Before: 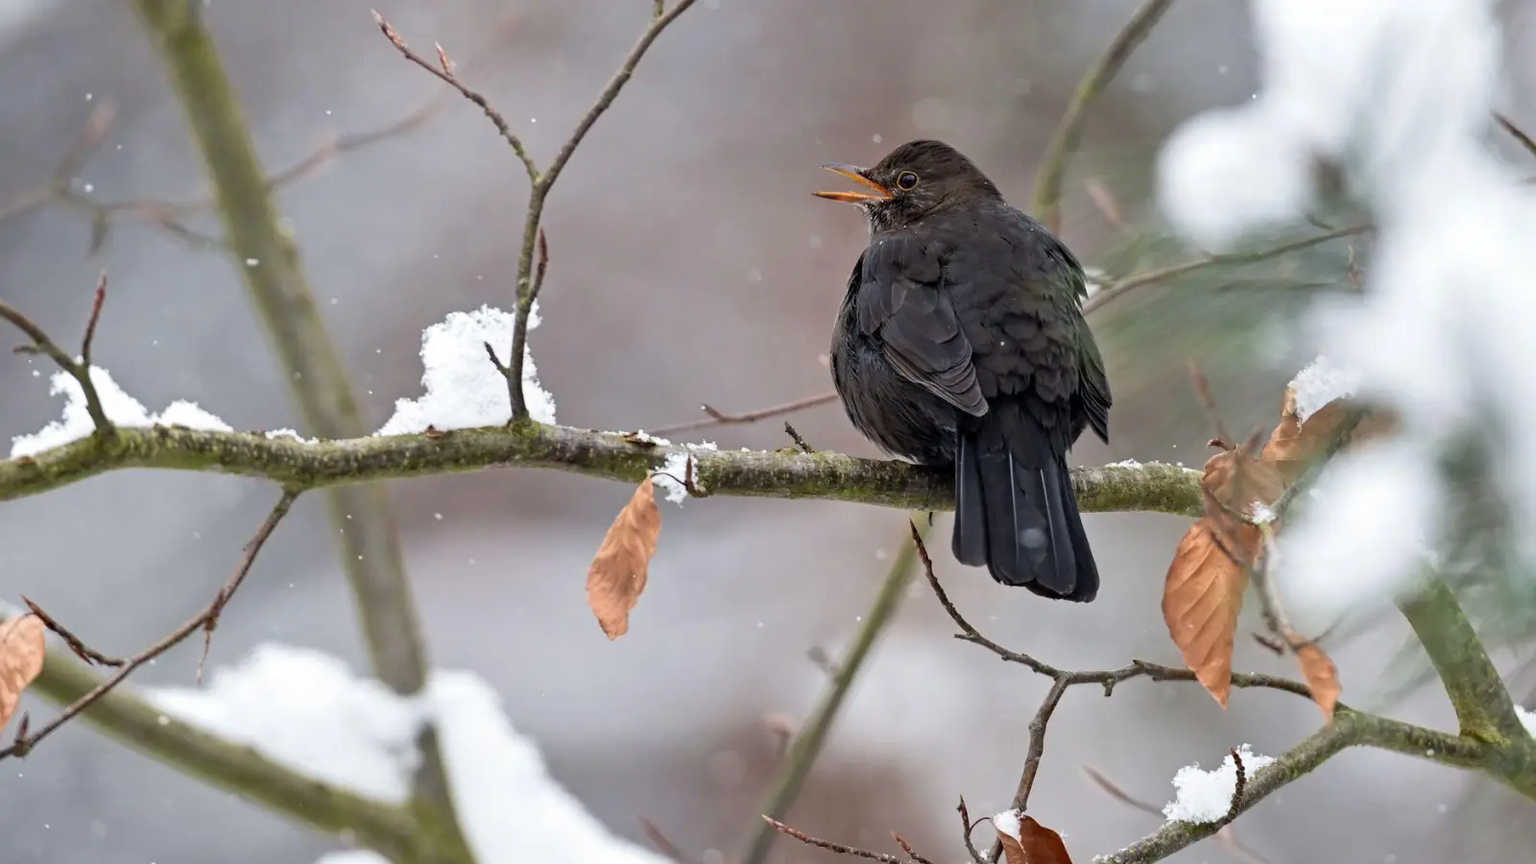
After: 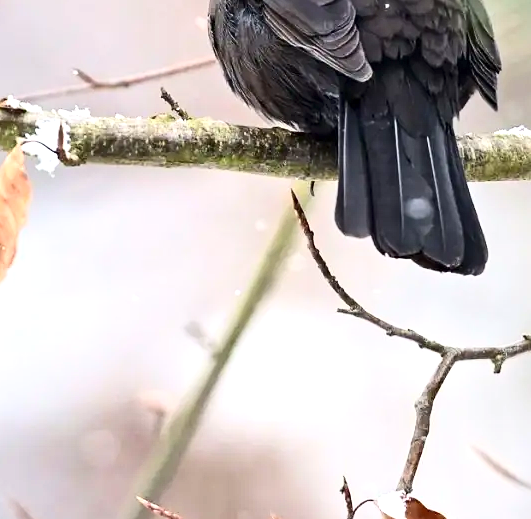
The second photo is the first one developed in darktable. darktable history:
crop: left 41.075%, top 39.221%, right 25.713%, bottom 3.026%
contrast brightness saturation: contrast 0.238, brightness 0.092
sharpen: radius 1.273, amount 0.308, threshold 0.081
exposure: exposure 0.992 EV, compensate exposure bias true, compensate highlight preservation false
